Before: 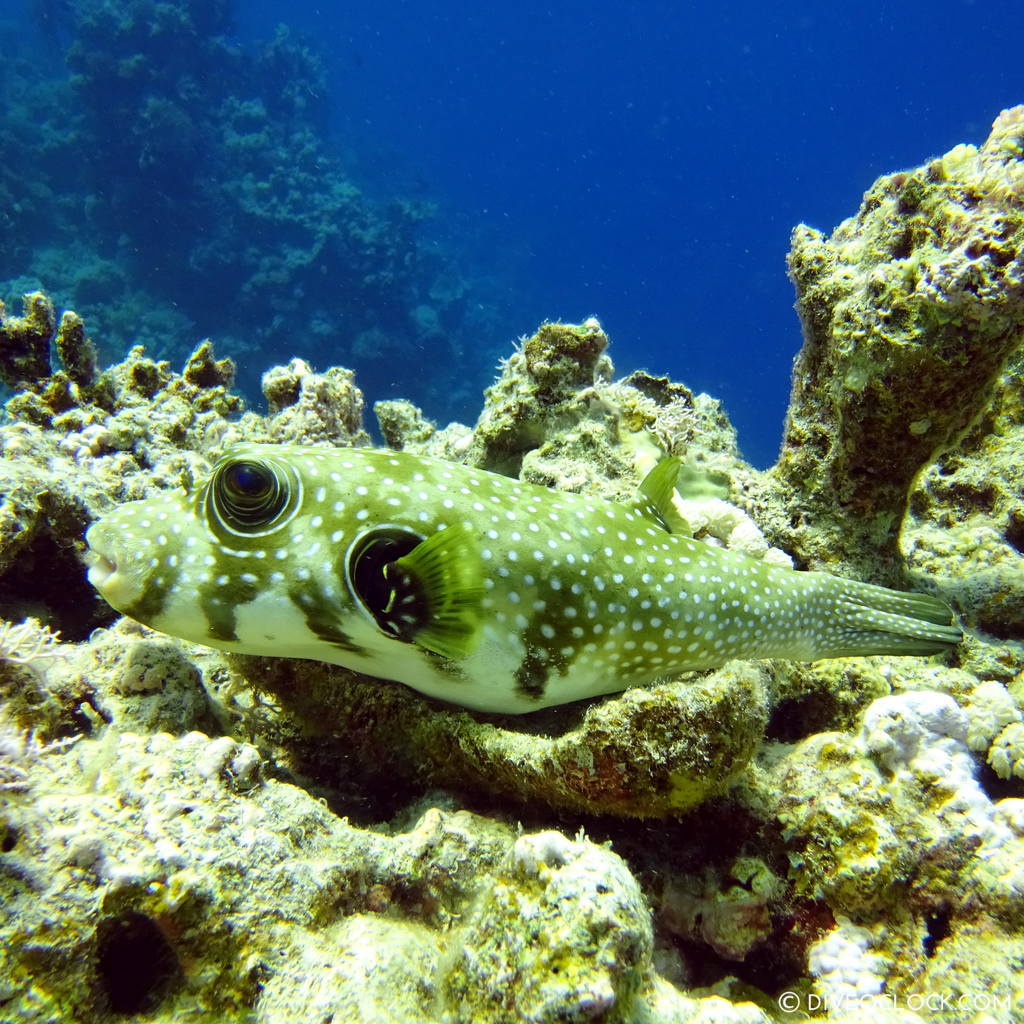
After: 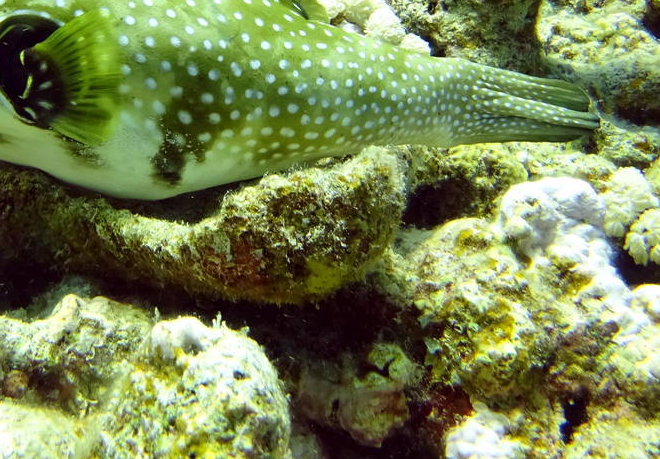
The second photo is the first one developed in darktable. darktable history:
crop and rotate: left 35.509%, top 50.238%, bottom 4.934%
white balance: emerald 1
